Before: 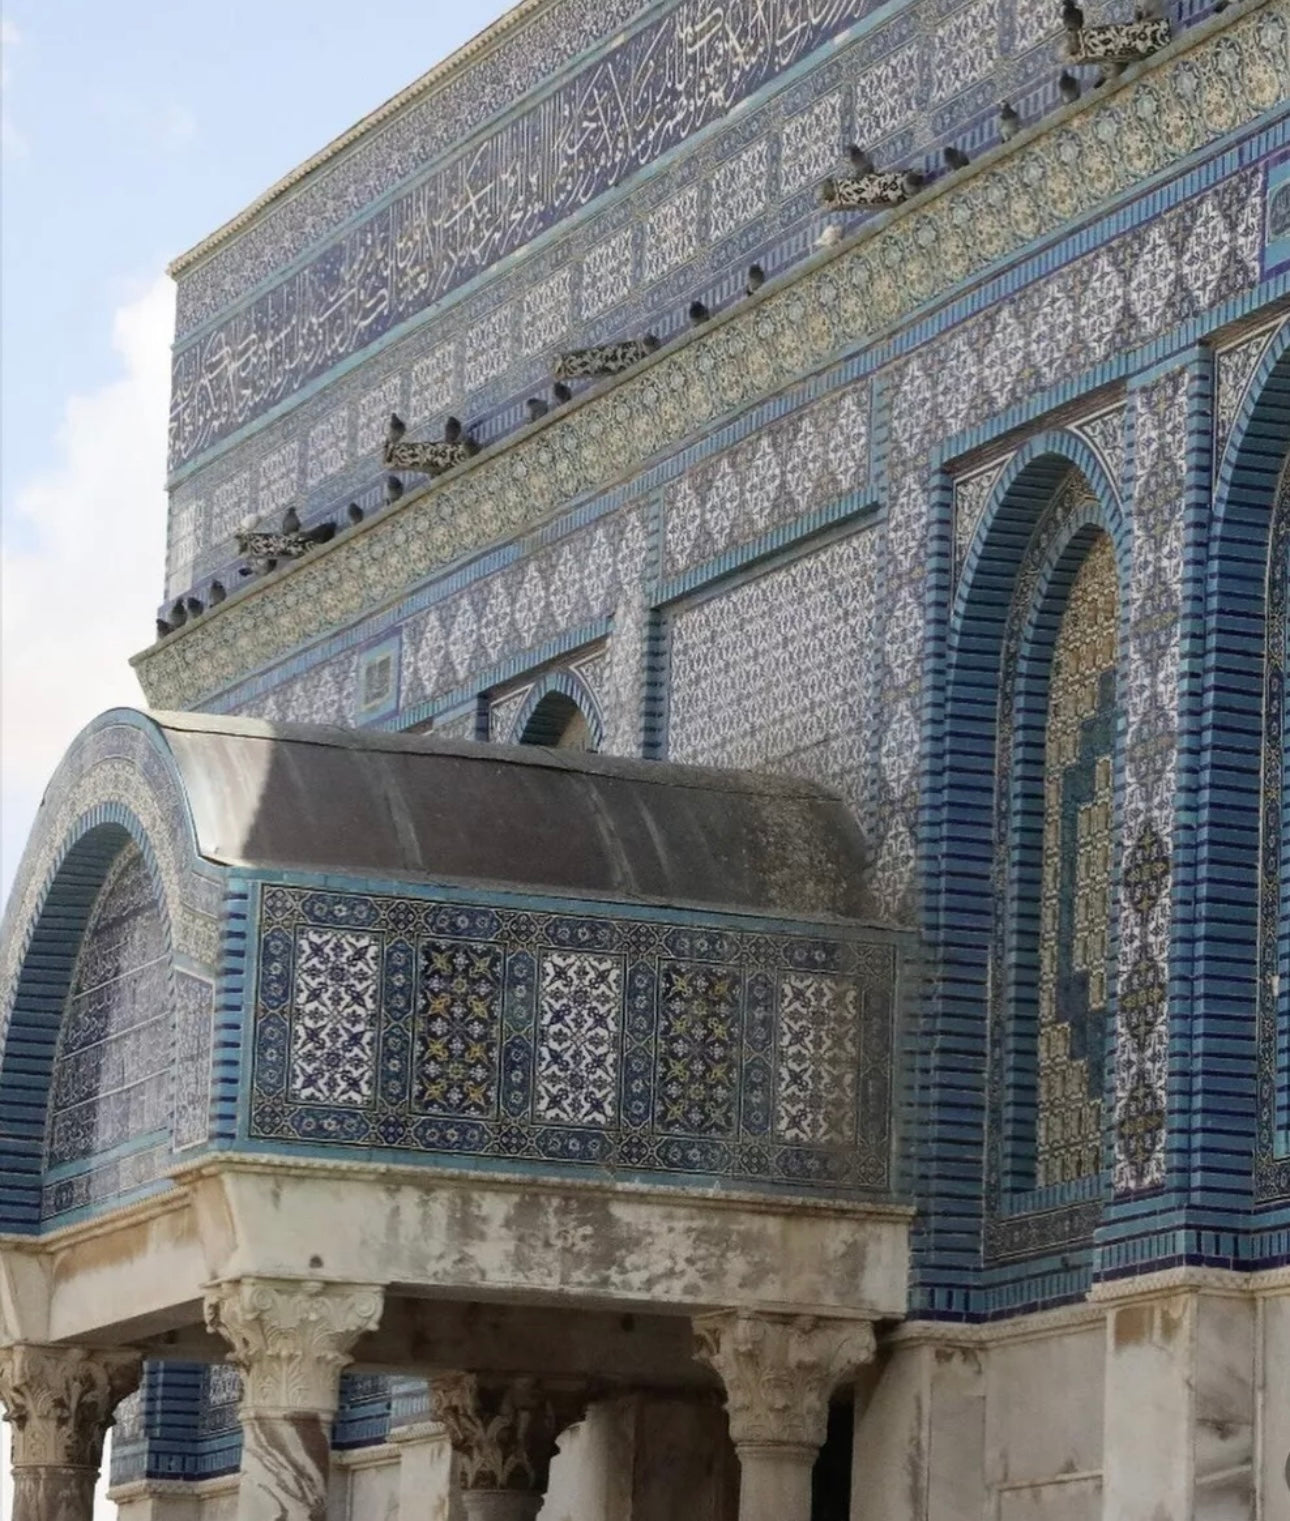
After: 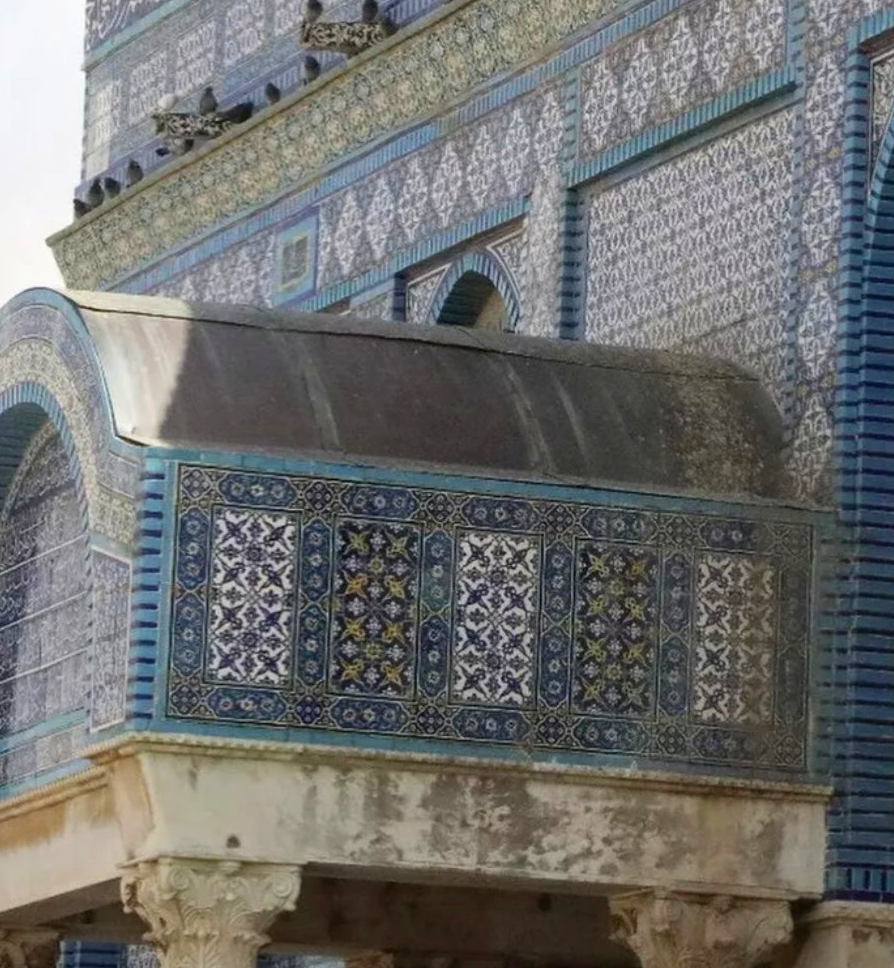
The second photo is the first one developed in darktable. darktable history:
color balance rgb: perceptual saturation grading › global saturation 20%, global vibrance 20%
crop: left 6.488%, top 27.668%, right 24.183%, bottom 8.656%
